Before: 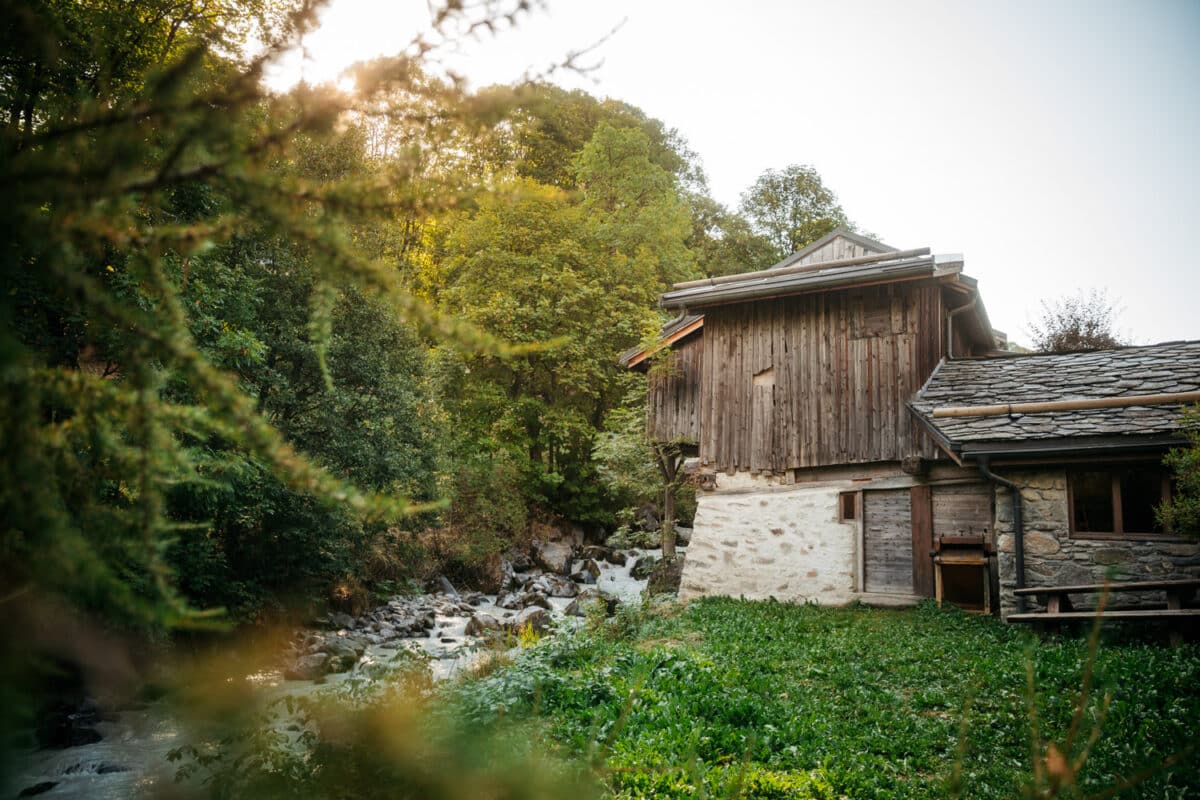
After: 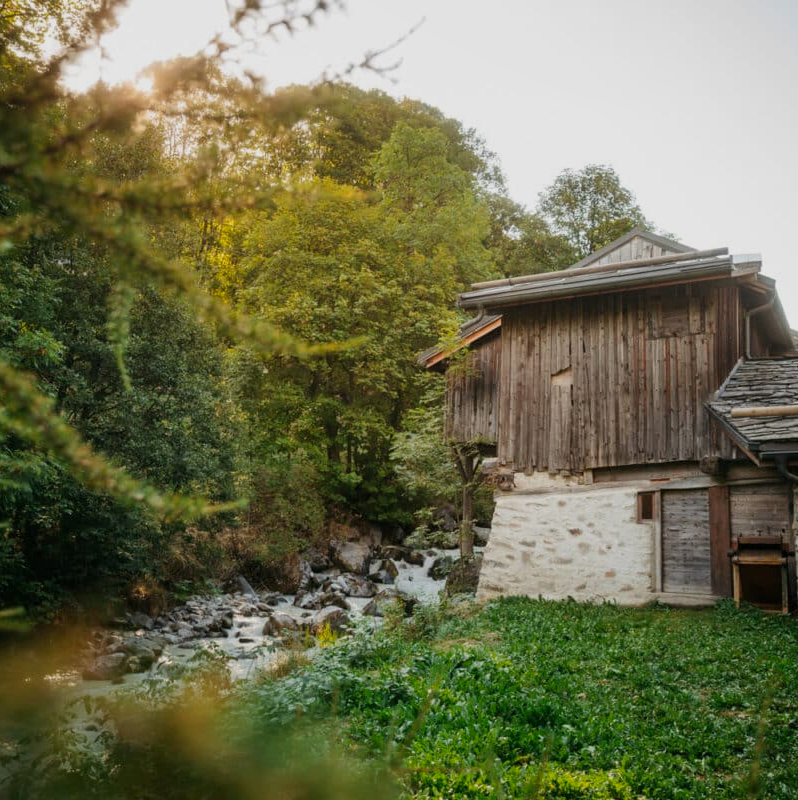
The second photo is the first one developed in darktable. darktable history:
shadows and highlights: radius 121.13, shadows 21.4, white point adjustment -9.72, highlights -14.39, soften with gaussian
crop: left 16.899%, right 16.556%
